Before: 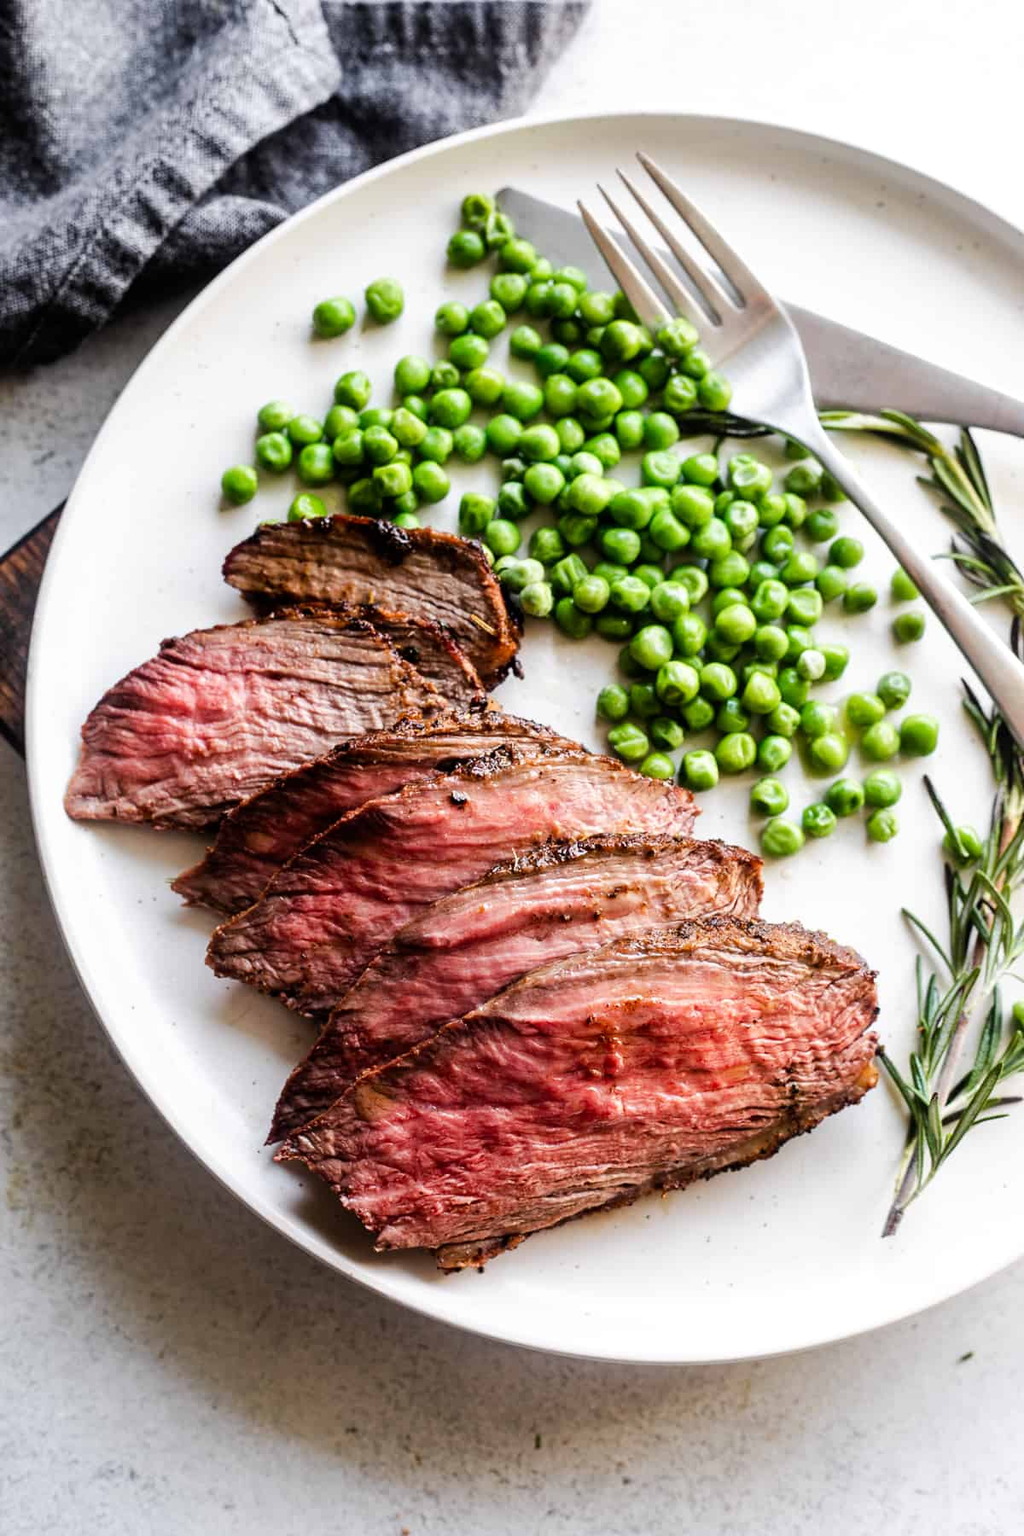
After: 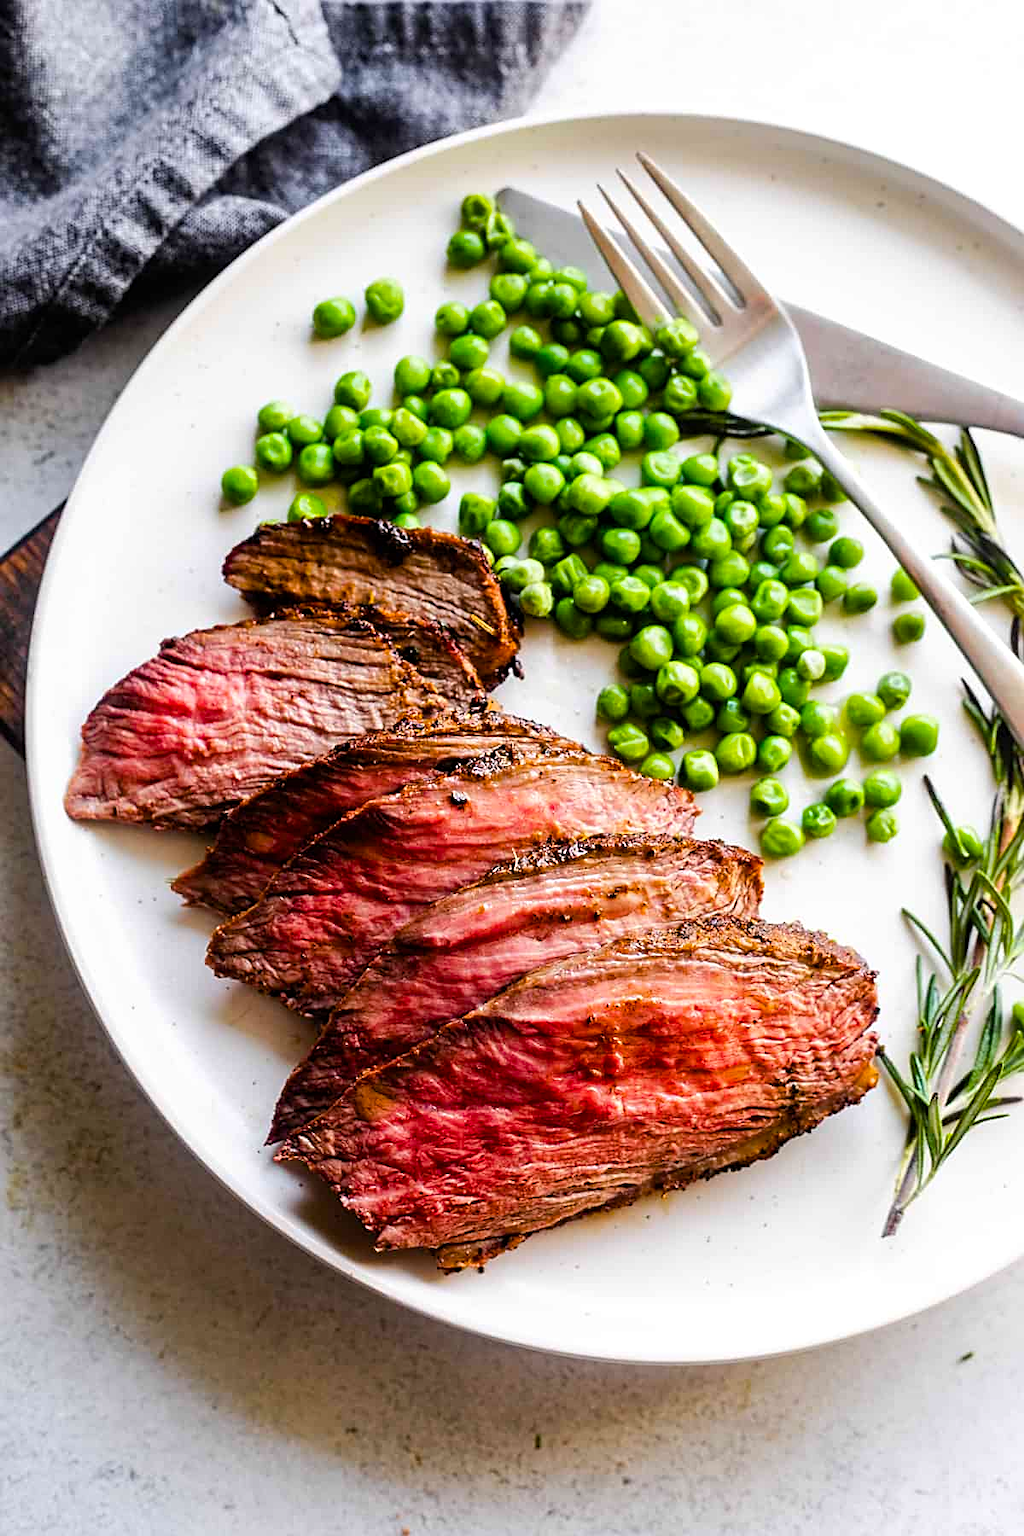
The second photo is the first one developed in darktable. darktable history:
color balance rgb: linear chroma grading › global chroma 10%, perceptual saturation grading › global saturation 30%, global vibrance 10%
sharpen: on, module defaults
